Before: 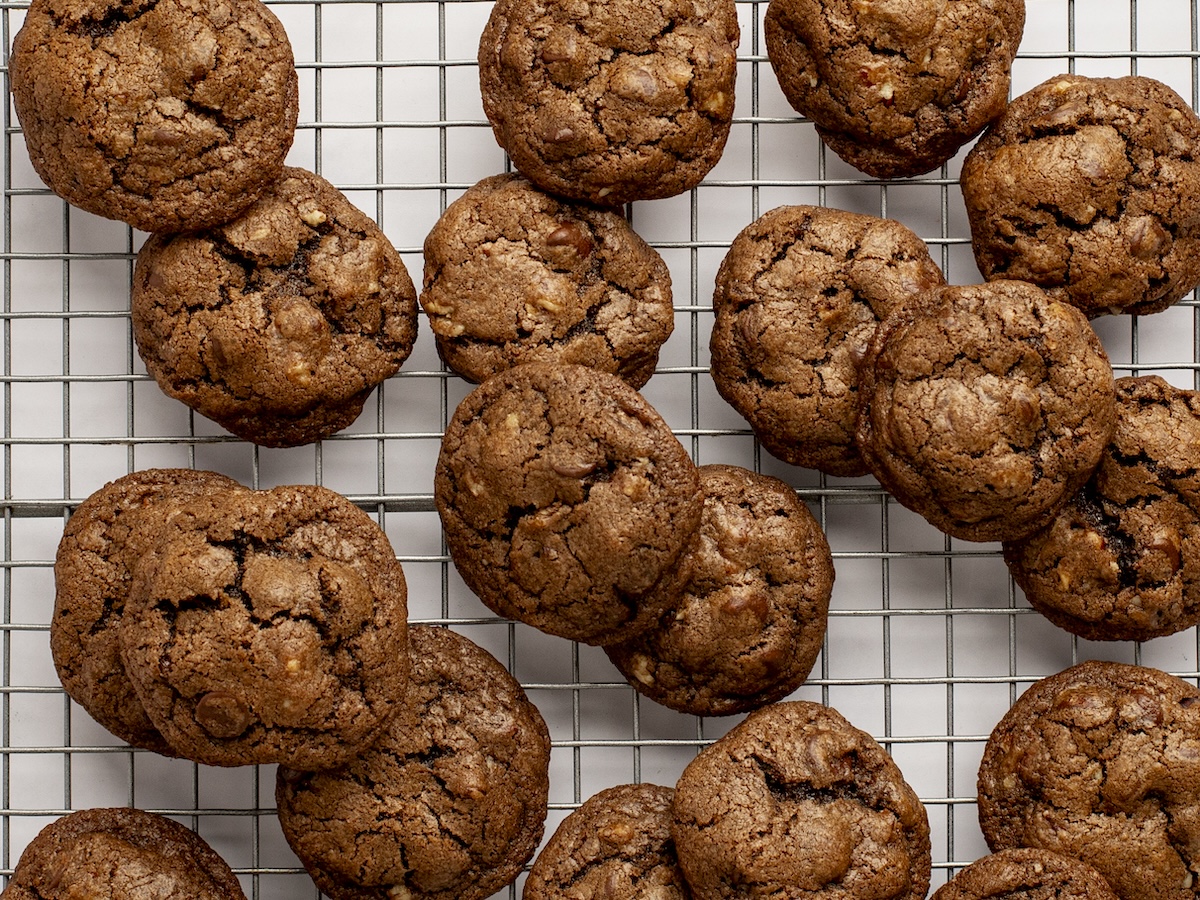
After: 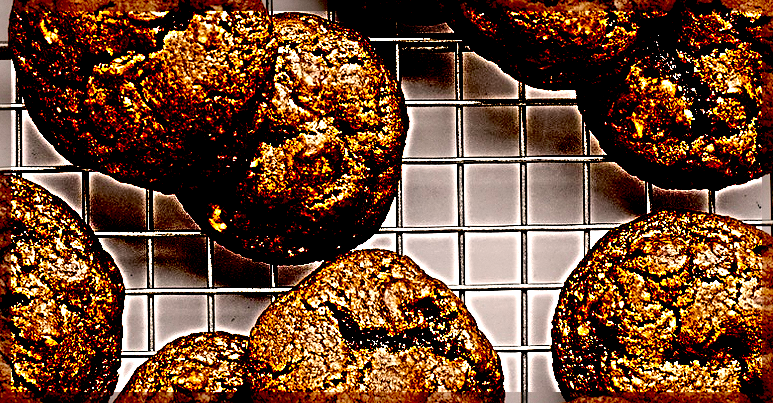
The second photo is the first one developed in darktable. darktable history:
grain: coarseness 14.57 ISO, strength 8.8%
color correction: highlights a* 5.81, highlights b* 4.84
crop and rotate: left 35.509%, top 50.238%, bottom 4.934%
sharpen: radius 4.001, amount 2
exposure: black level correction 0.1, exposure -0.092 EV, compensate highlight preservation false
